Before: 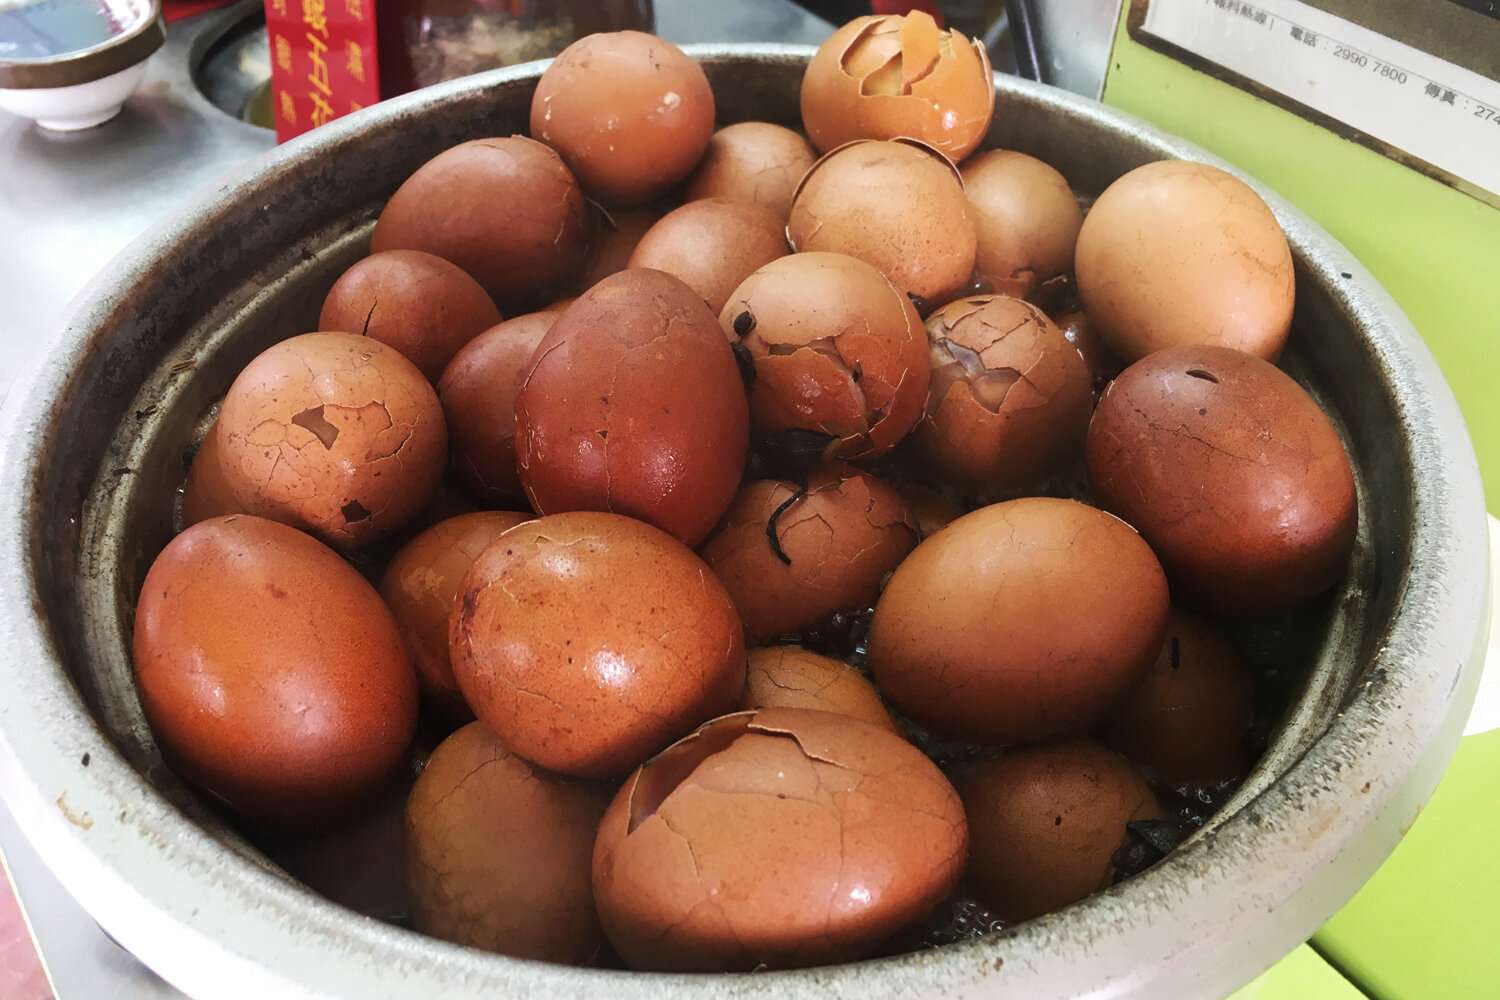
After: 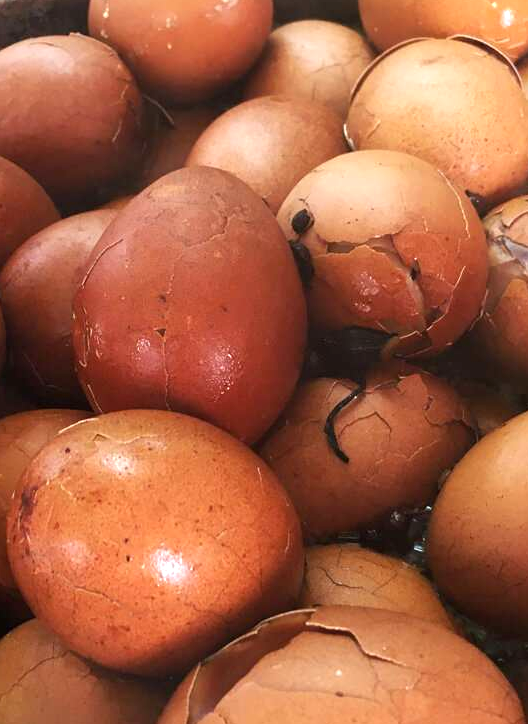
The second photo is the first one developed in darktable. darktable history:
crop and rotate: left 29.476%, top 10.214%, right 35.32%, bottom 17.333%
exposure: black level correction 0.001, exposure 0.5 EV, compensate exposure bias true, compensate highlight preservation false
